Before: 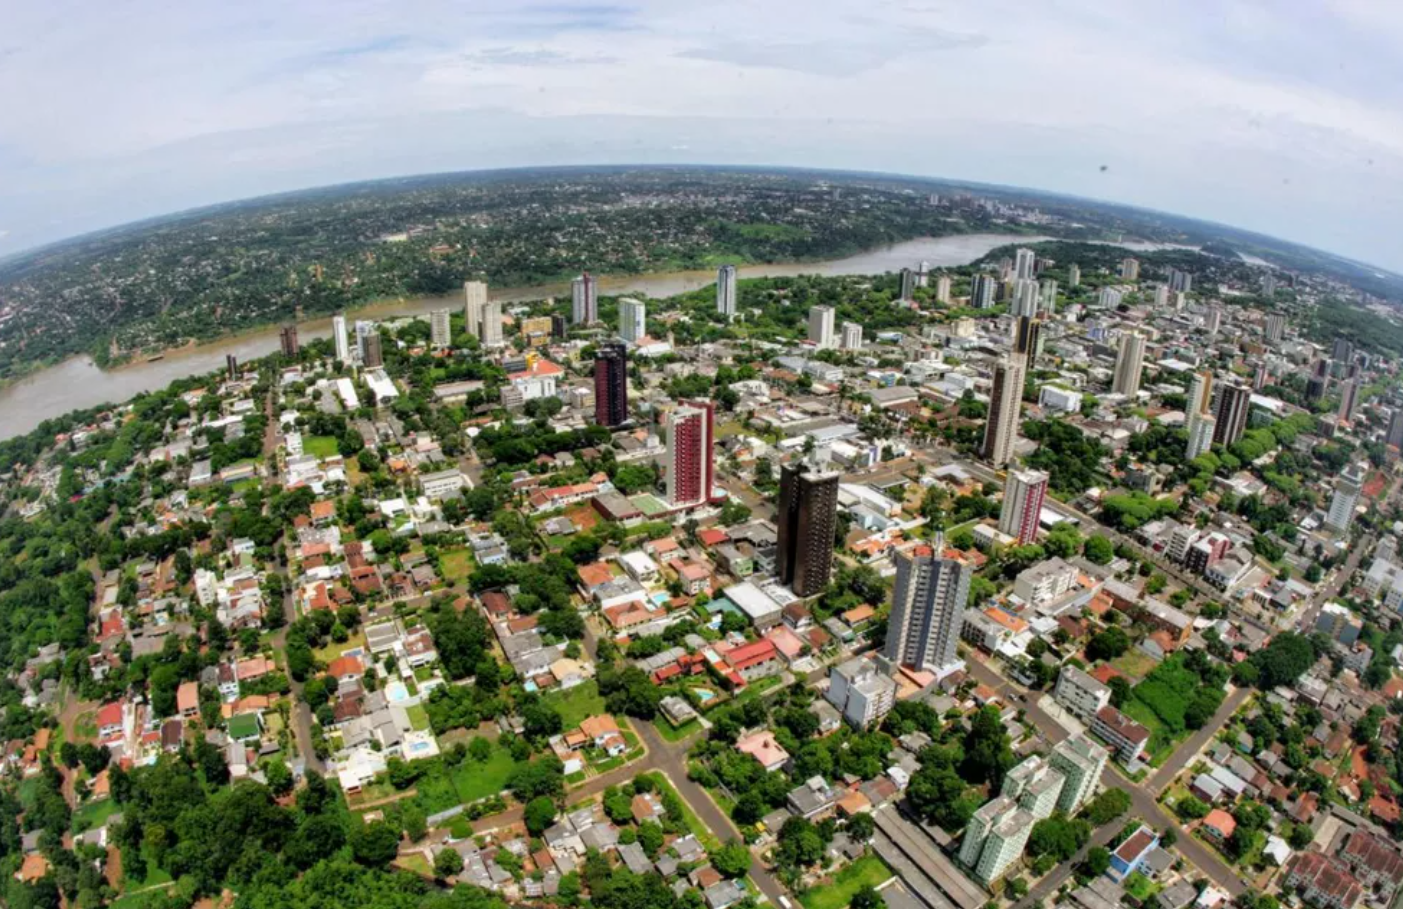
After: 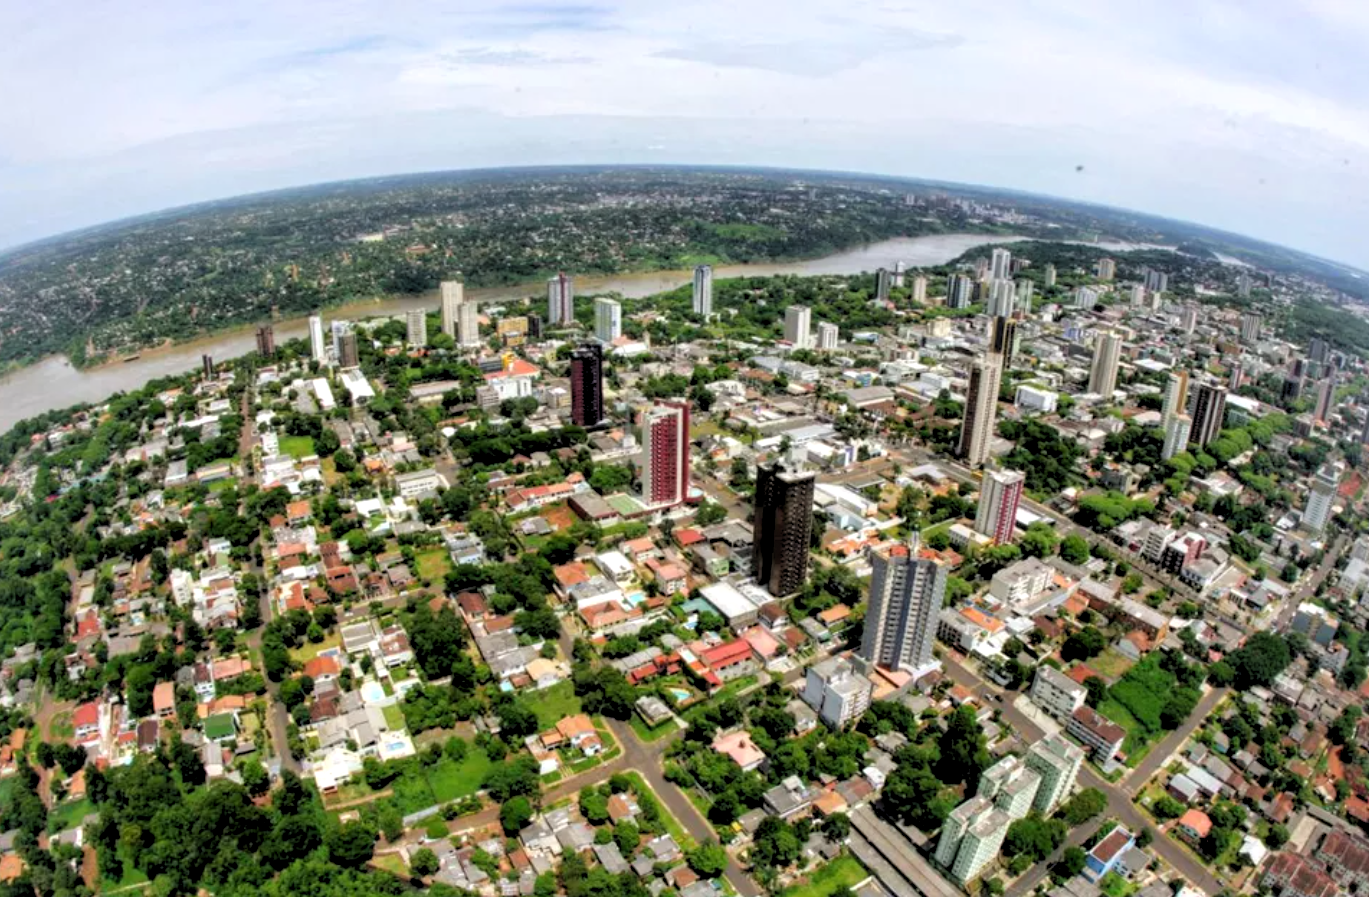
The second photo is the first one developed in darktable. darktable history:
crop and rotate: left 1.774%, right 0.633%, bottom 1.28%
rgb levels: levels [[0.01, 0.419, 0.839], [0, 0.5, 1], [0, 0.5, 1]]
